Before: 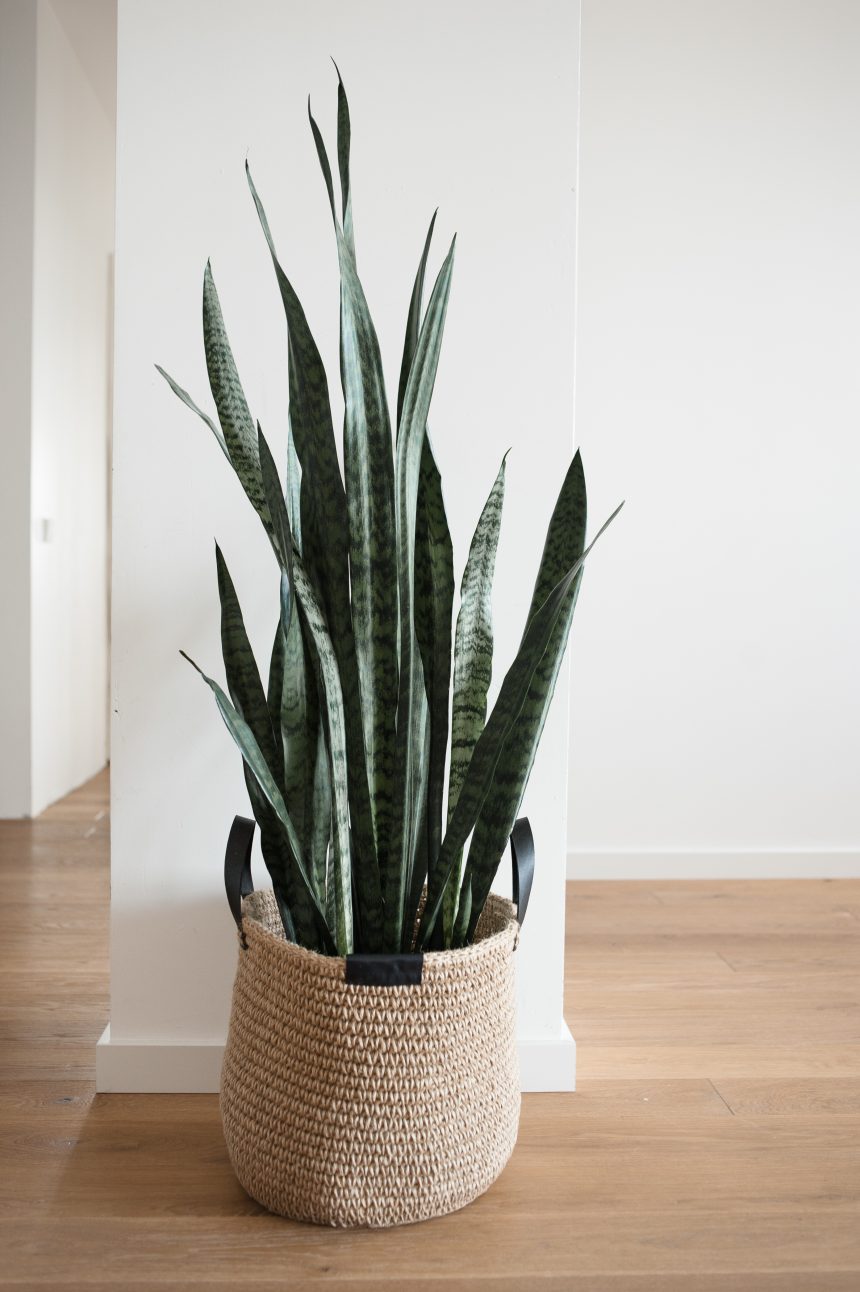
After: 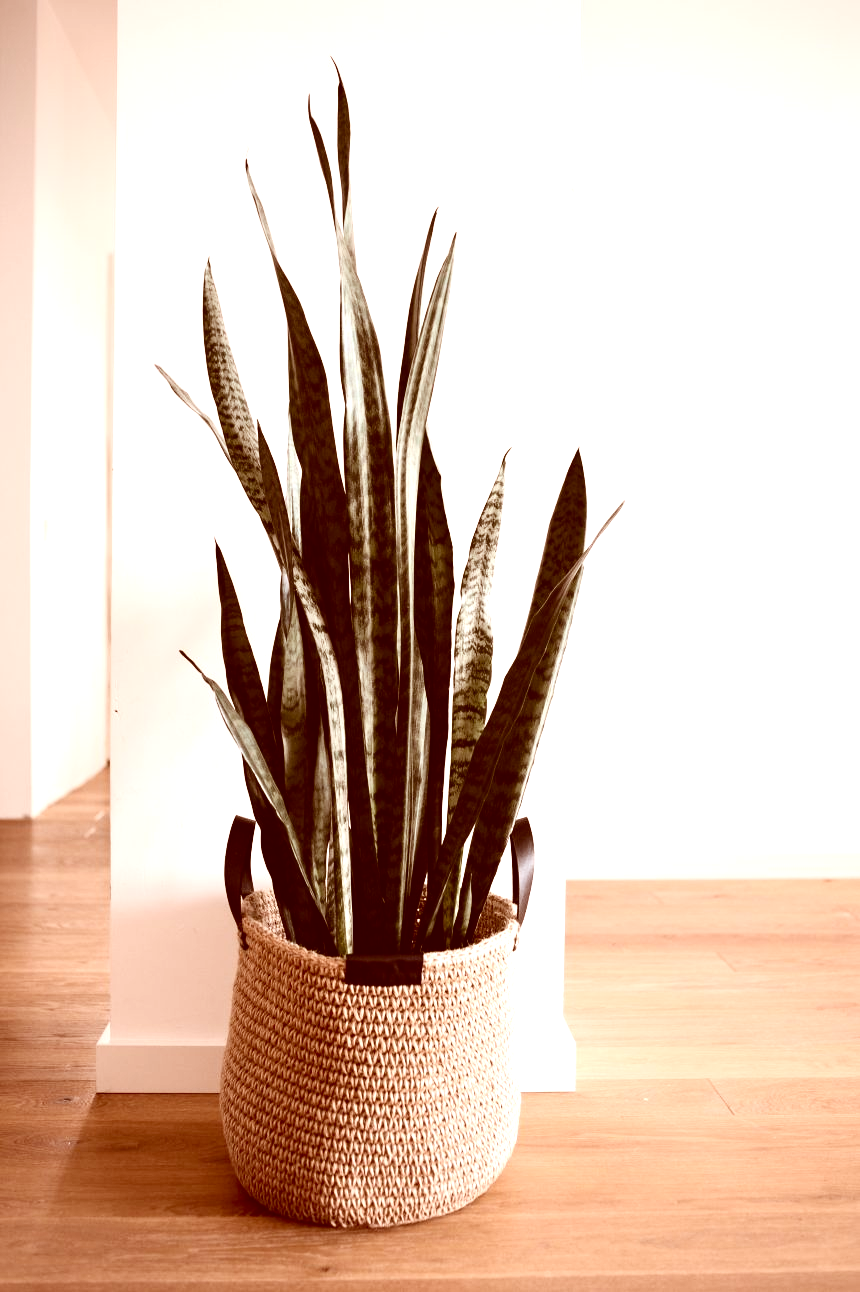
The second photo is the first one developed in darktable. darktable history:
contrast brightness saturation: contrast 0.2, brightness -0.111, saturation 0.104
exposure: black level correction 0, exposure 0.692 EV, compensate exposure bias true, compensate highlight preservation false
color correction: highlights a* 9.42, highlights b* 8.6, shadows a* 39.52, shadows b* 39.8, saturation 0.779
